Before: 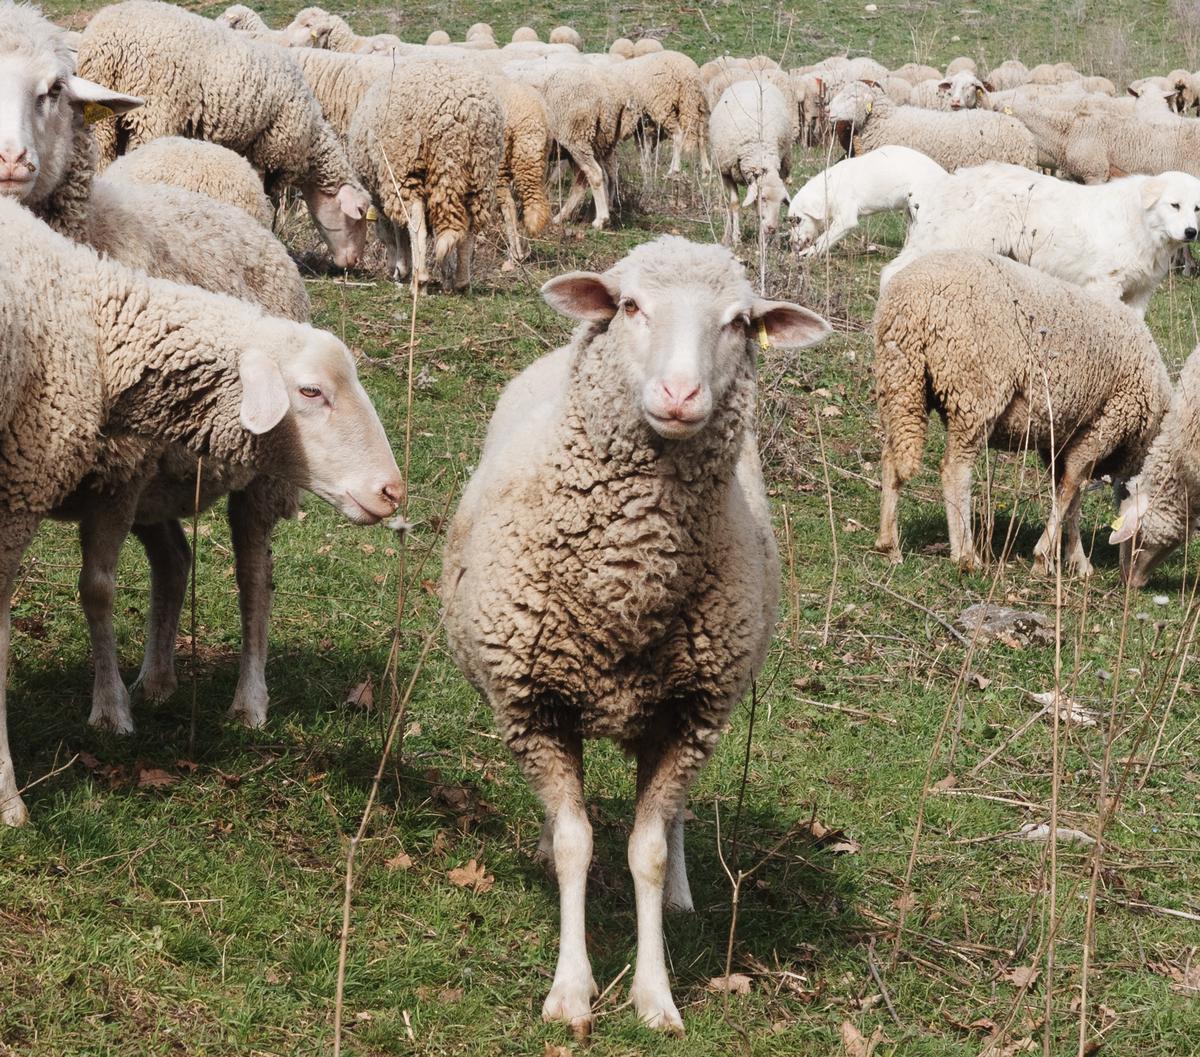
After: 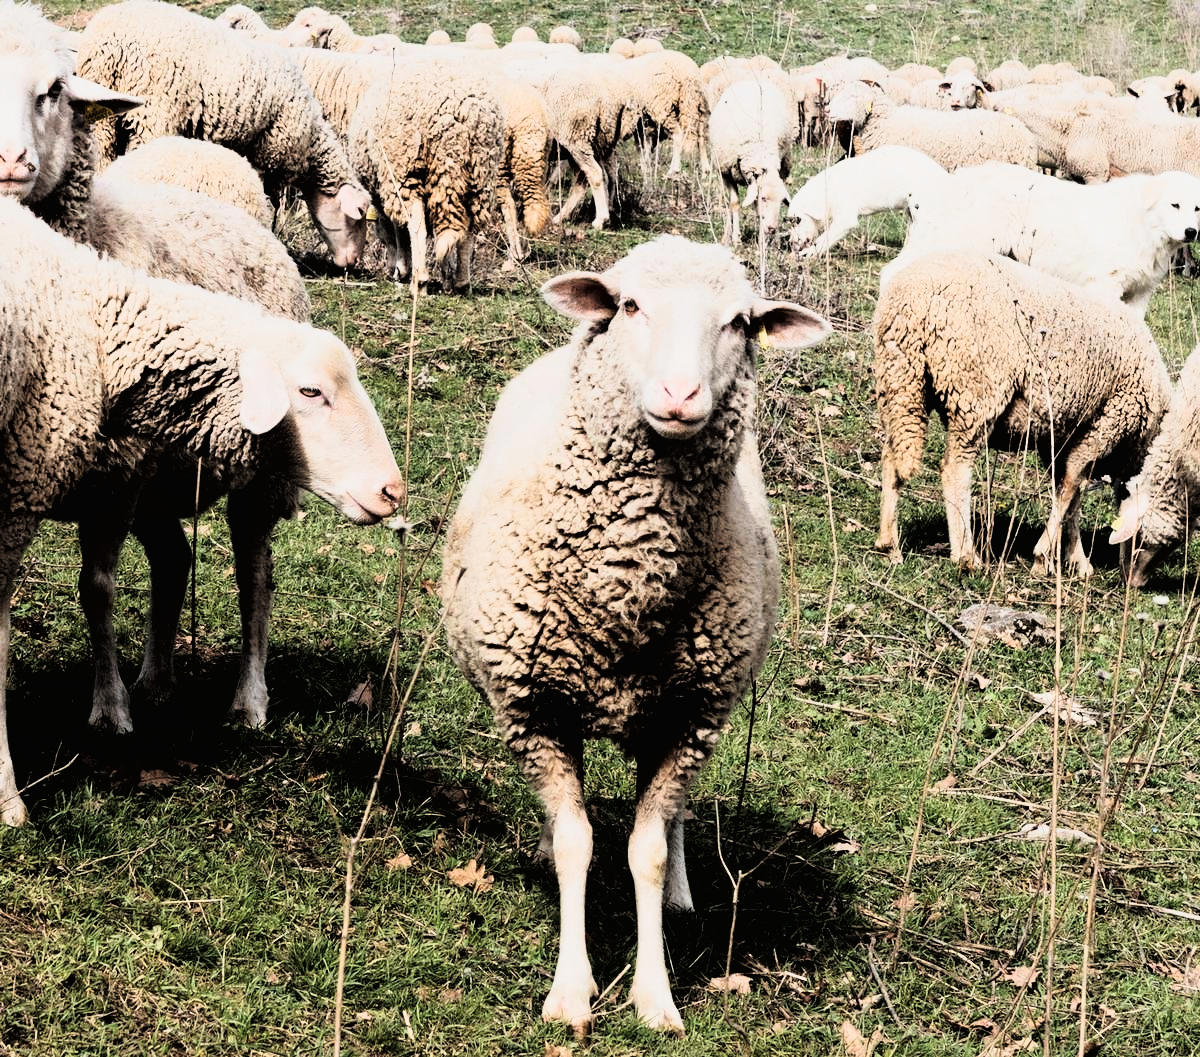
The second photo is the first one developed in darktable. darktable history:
tone curve: curves: ch0 [(0.016, 0.011) (0.084, 0.026) (0.469, 0.508) (0.721, 0.862) (1, 1)], color space Lab, linked channels, preserve colors none
filmic rgb: black relative exposure -5 EV, hardness 2.88, contrast 1.4, highlights saturation mix -20%
